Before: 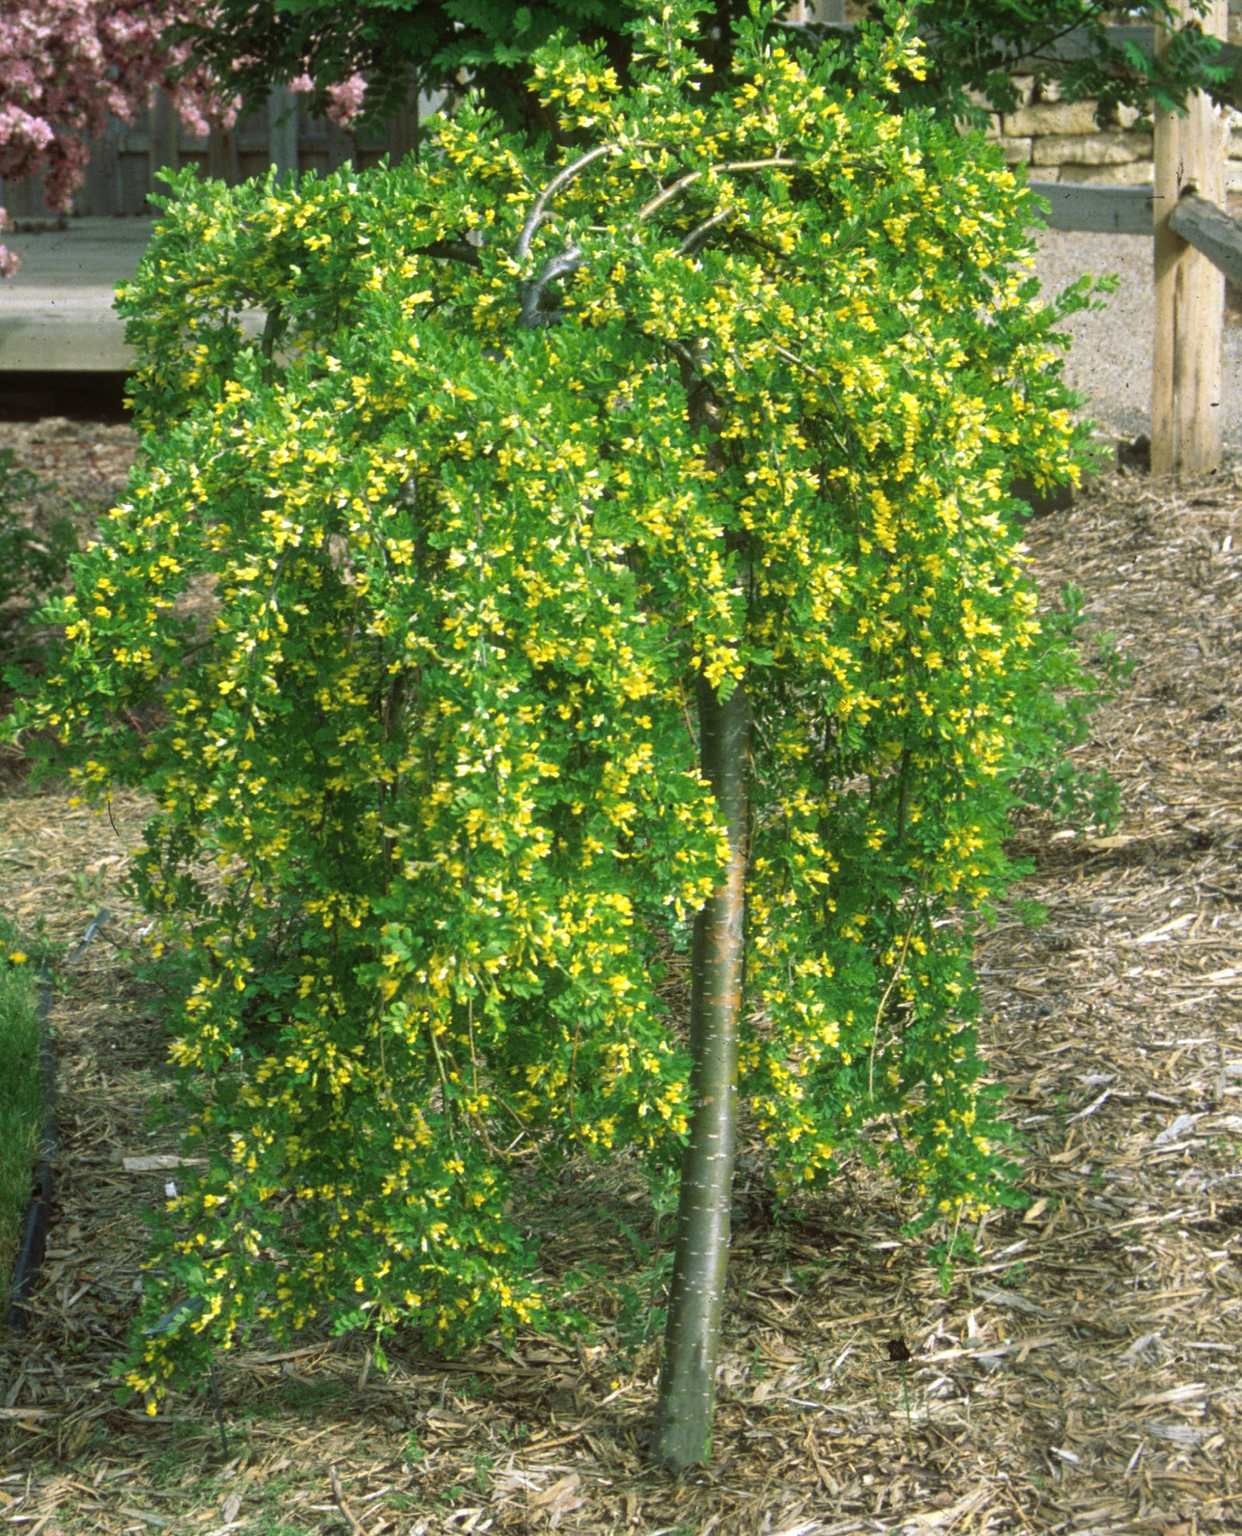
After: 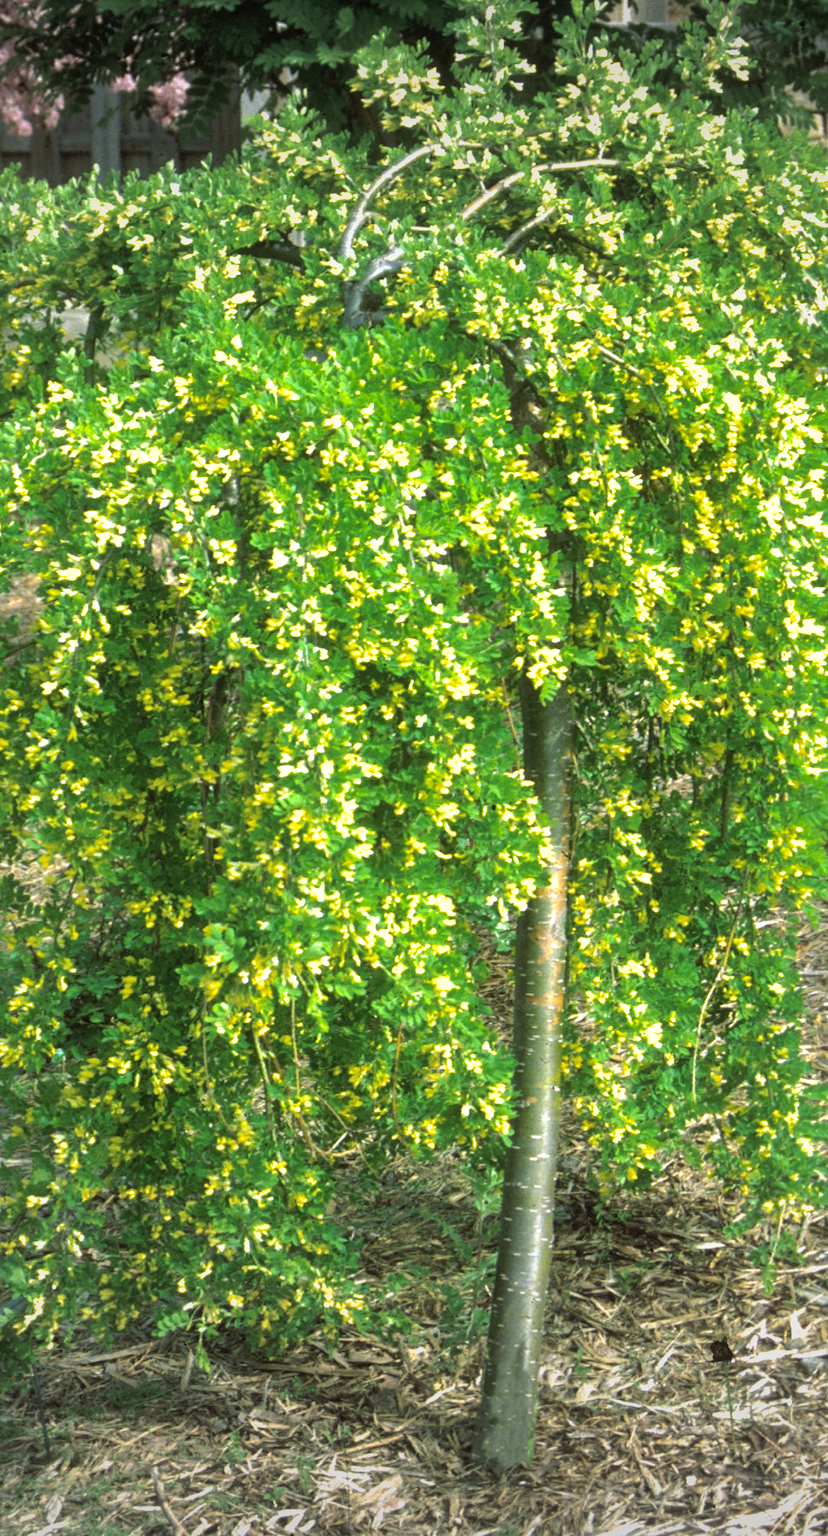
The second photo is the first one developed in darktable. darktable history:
tone equalizer: -8 EV -0.77 EV, -7 EV -0.669 EV, -6 EV -0.616 EV, -5 EV -0.404 EV, -3 EV 0.371 EV, -2 EV 0.6 EV, -1 EV 0.682 EV, +0 EV 0.762 EV
shadows and highlights: highlights color adjustment 78.78%
vignetting: fall-off radius 100.69%, width/height ratio 1.34
crop and rotate: left 14.321%, right 19.004%
